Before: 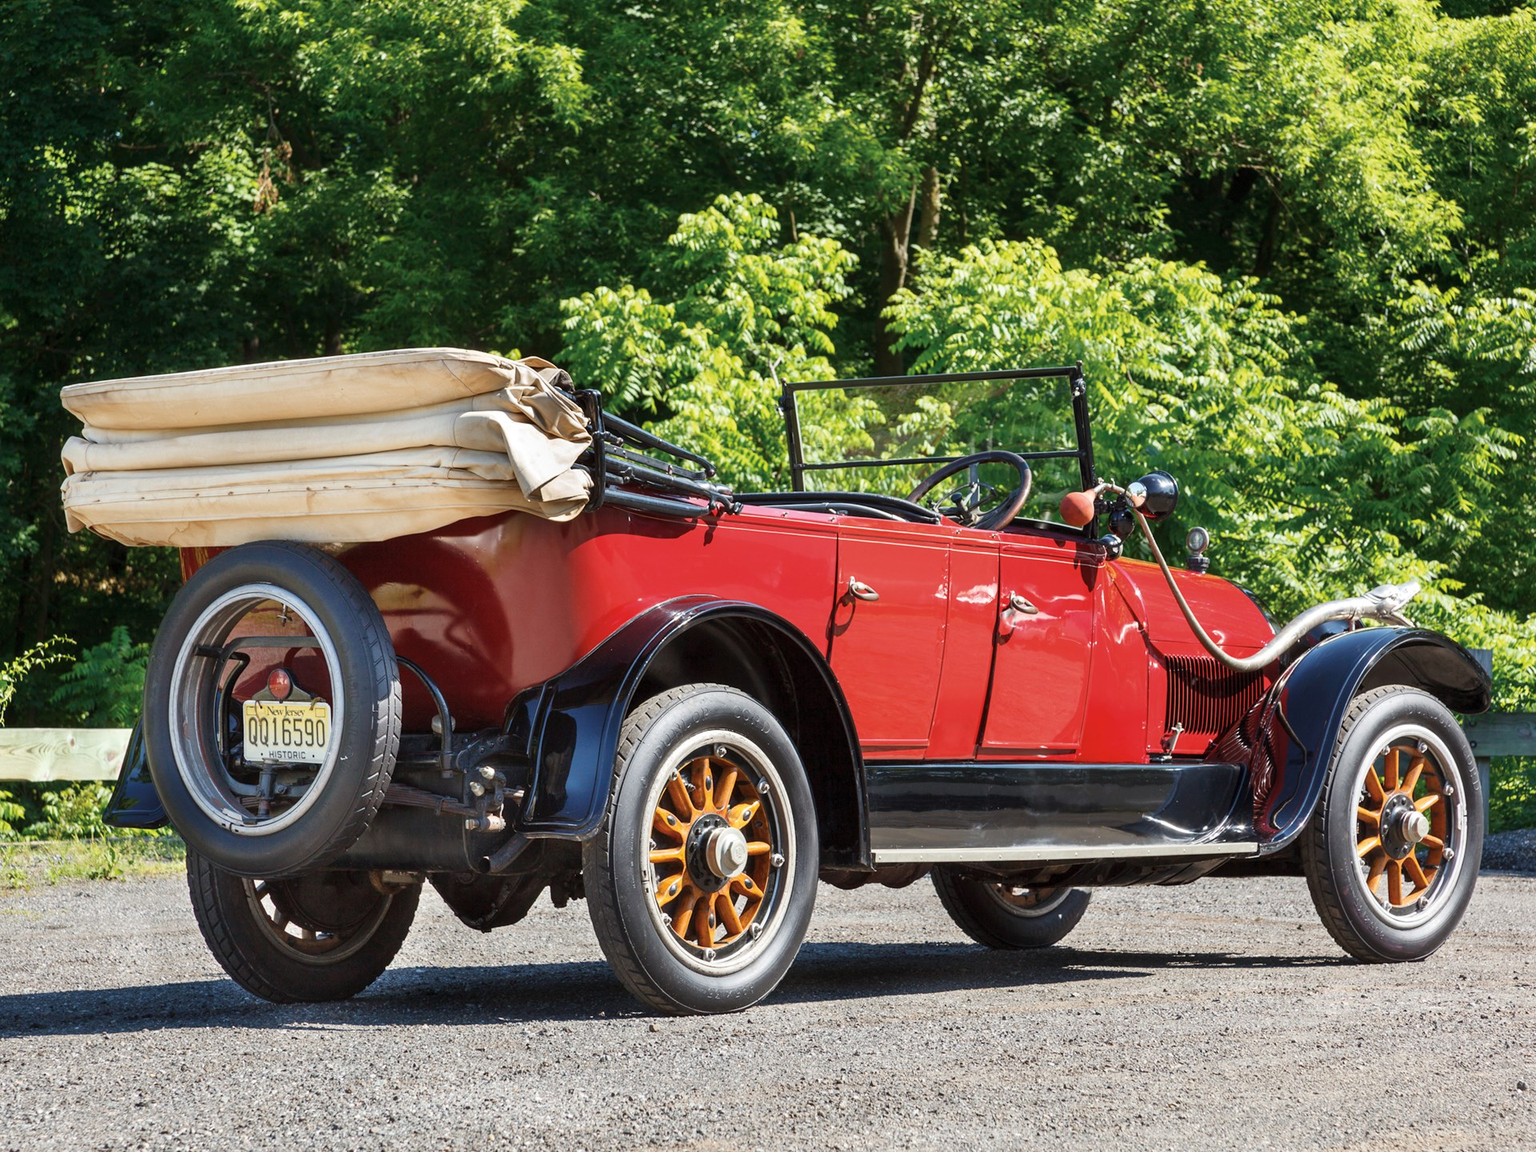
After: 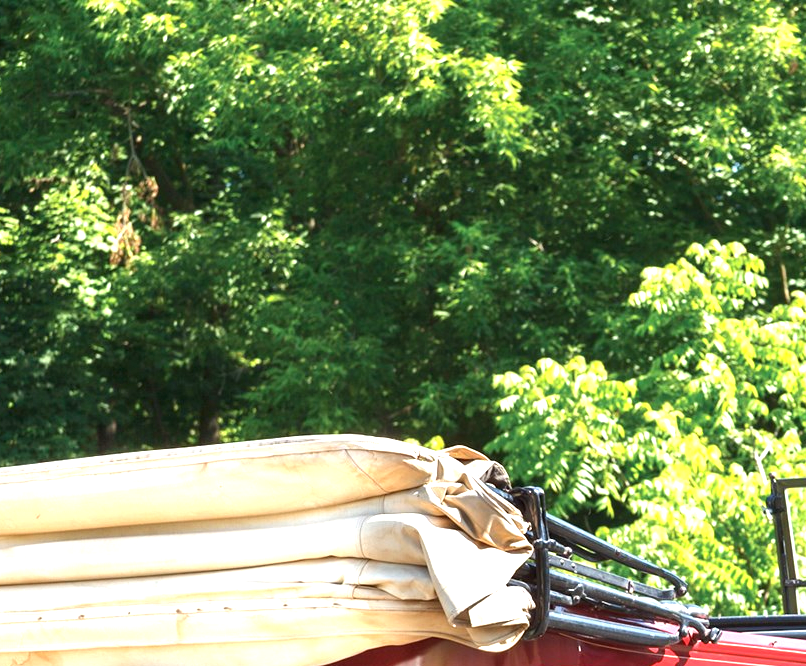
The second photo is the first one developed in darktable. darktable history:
exposure: black level correction 0, exposure 1.2 EV, compensate exposure bias true, compensate highlight preservation false
crop and rotate: left 10.817%, top 0.062%, right 47.194%, bottom 53.626%
